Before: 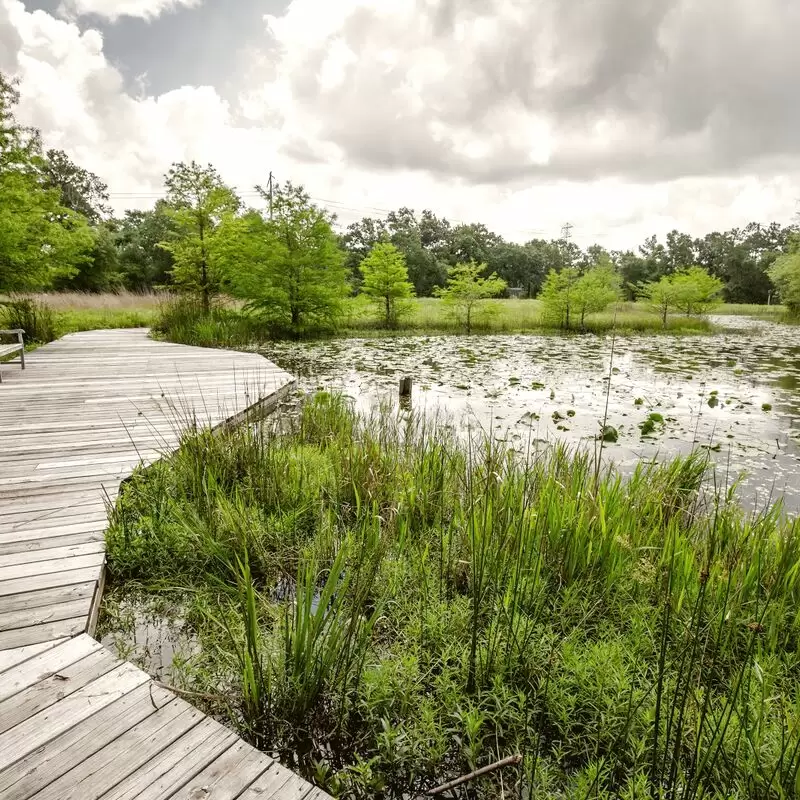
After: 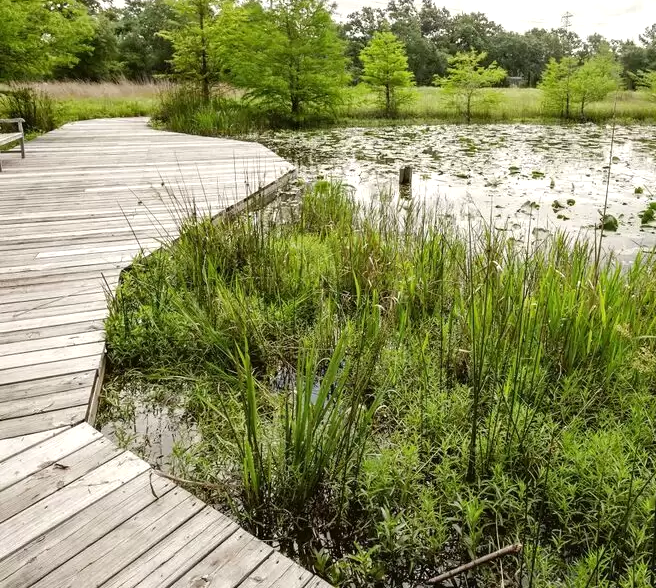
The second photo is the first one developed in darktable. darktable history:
crop: top 26.492%, right 17.988%
exposure: exposure 0.127 EV, compensate highlight preservation false
